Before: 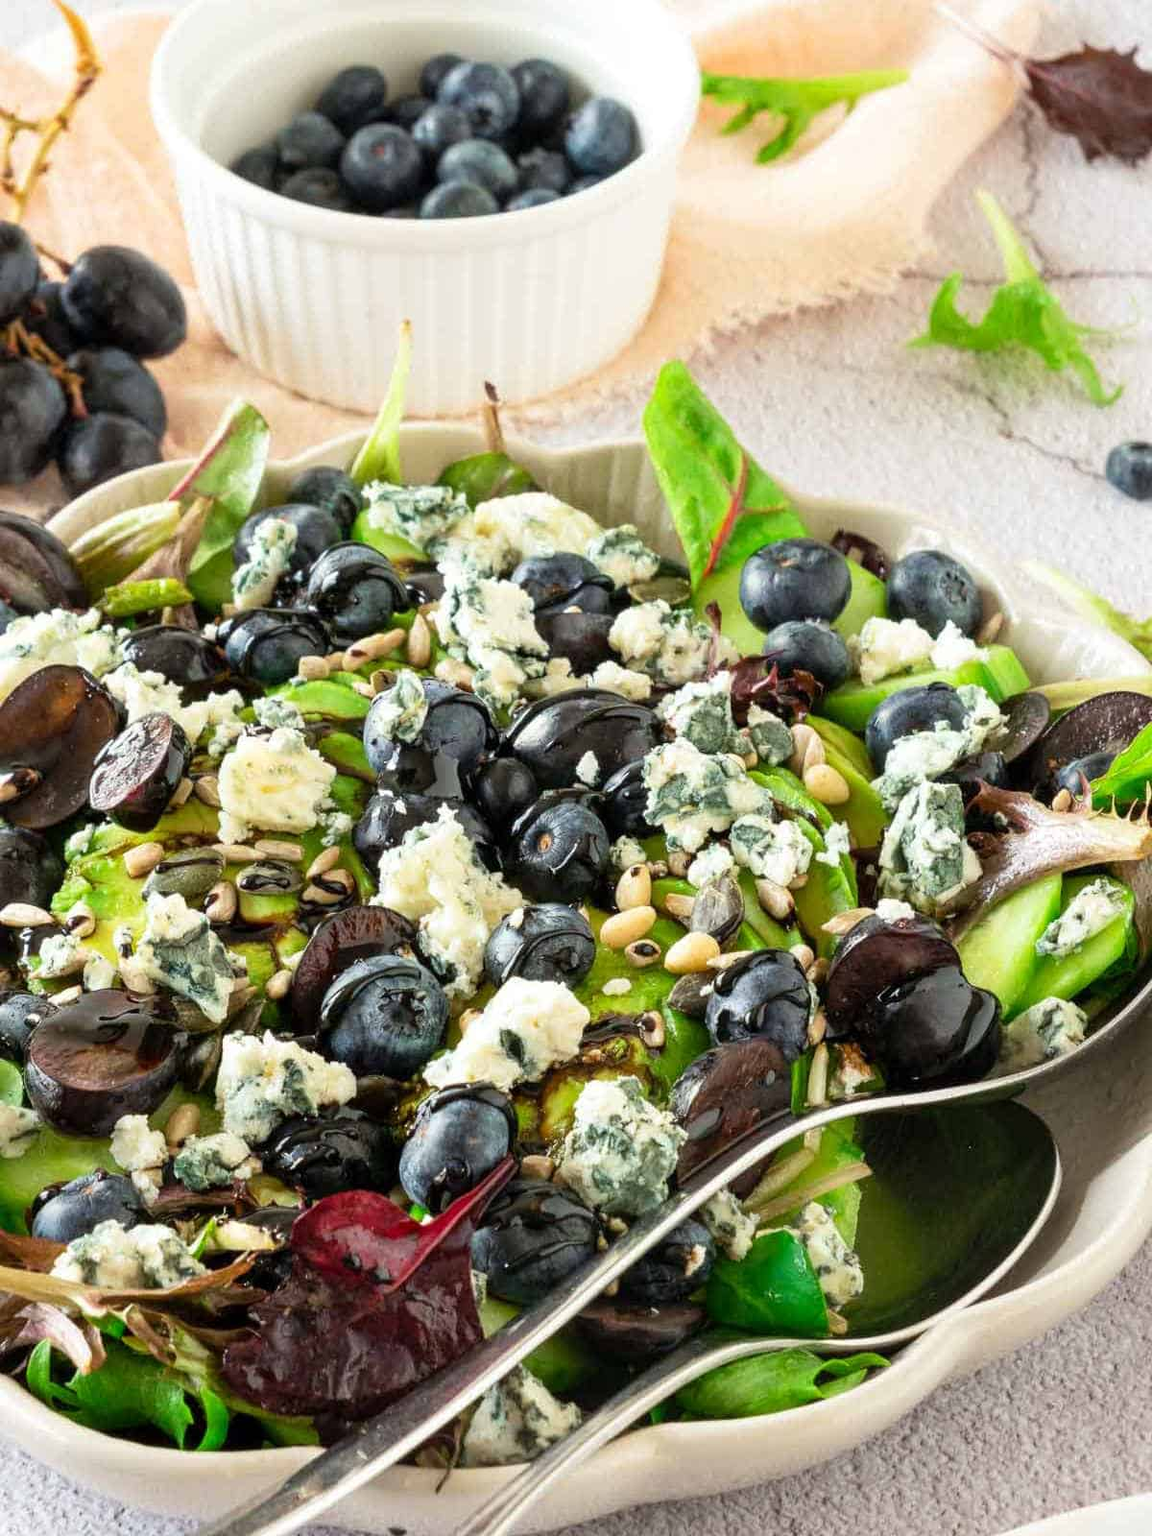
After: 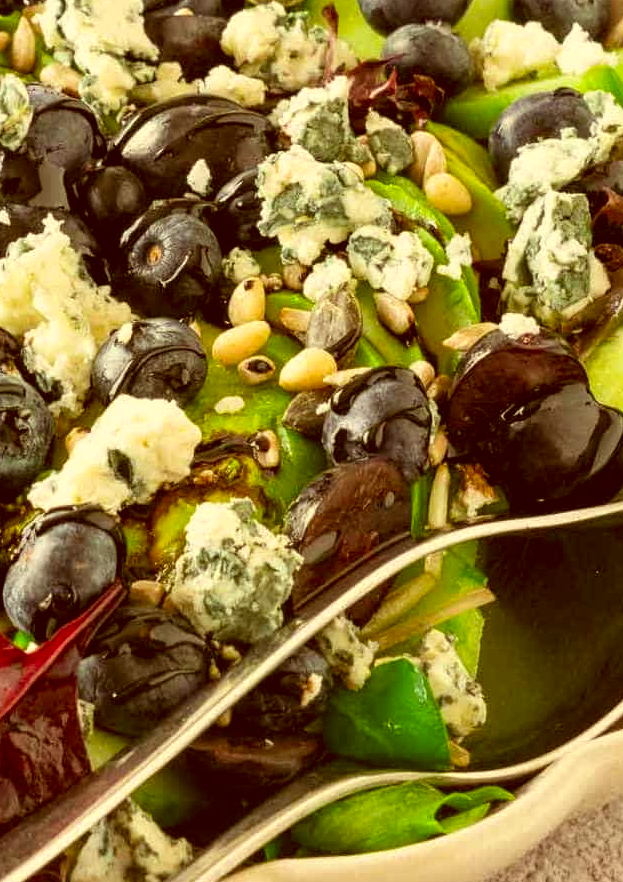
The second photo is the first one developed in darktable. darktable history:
color correction: highlights a* 1.16, highlights b* 23.78, shadows a* 15.86, shadows b* 24.71
crop: left 34.42%, top 38.95%, right 13.656%, bottom 5.14%
